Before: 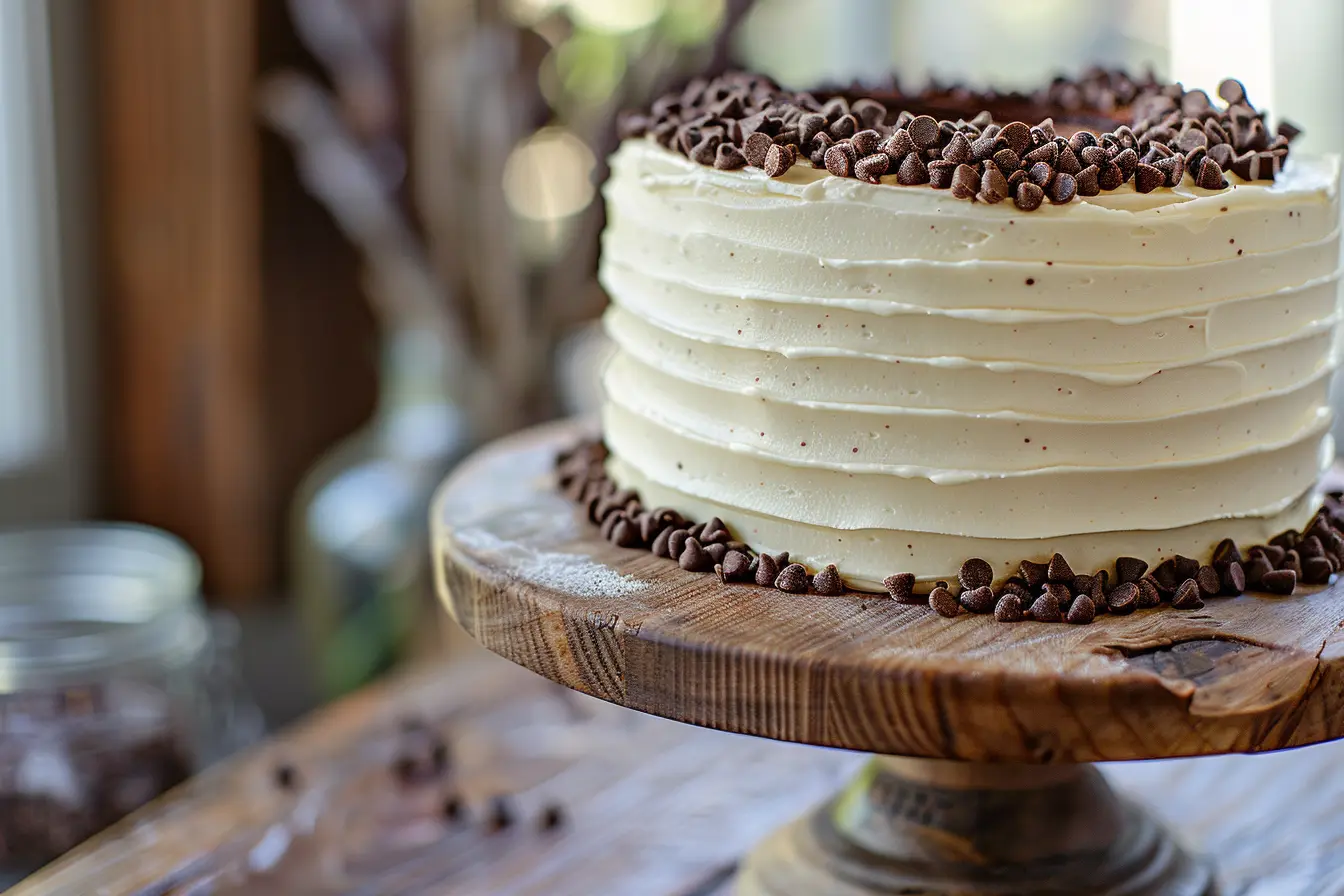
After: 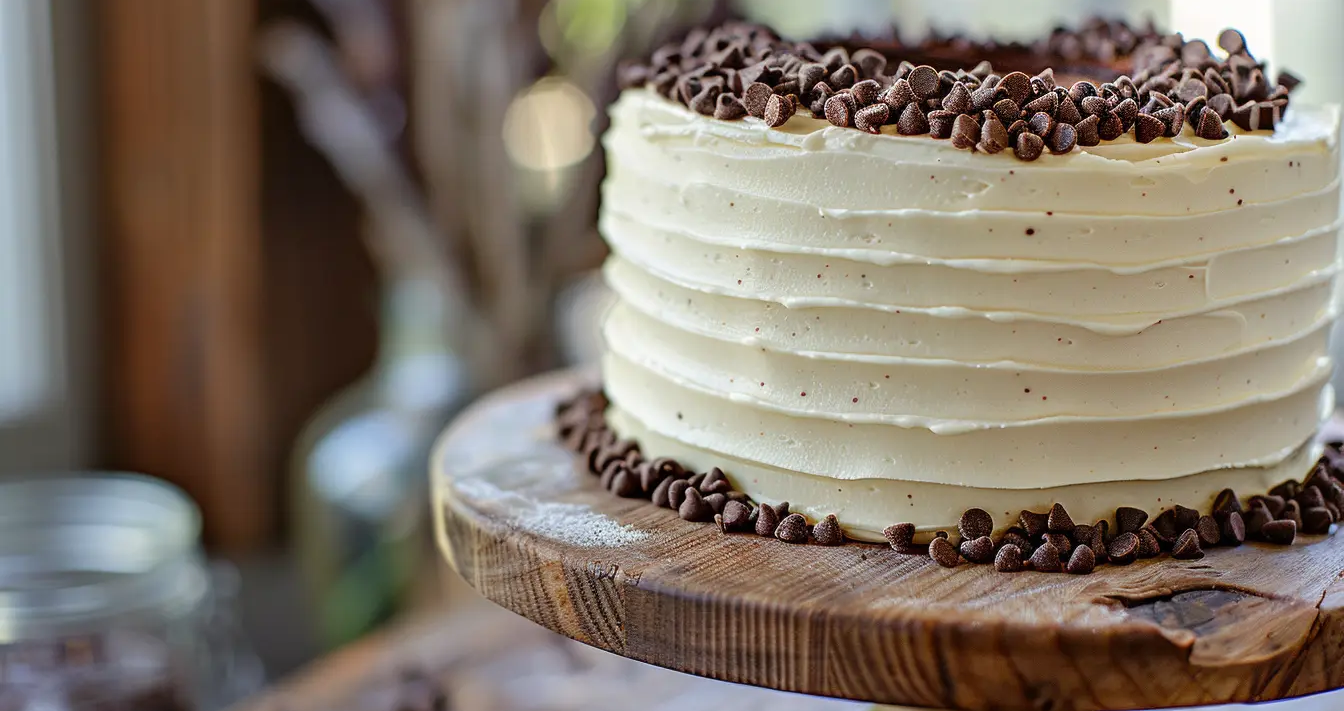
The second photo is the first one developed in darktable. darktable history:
crop and rotate: top 5.667%, bottom 14.937%
